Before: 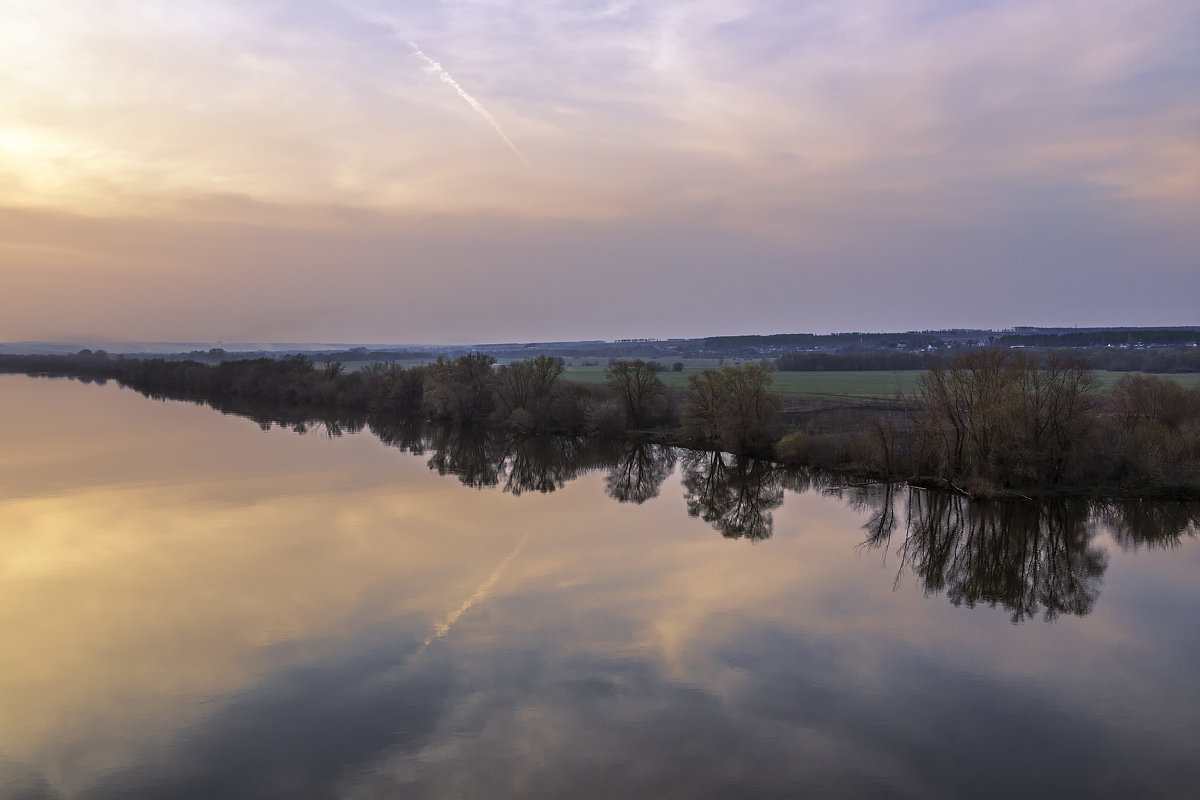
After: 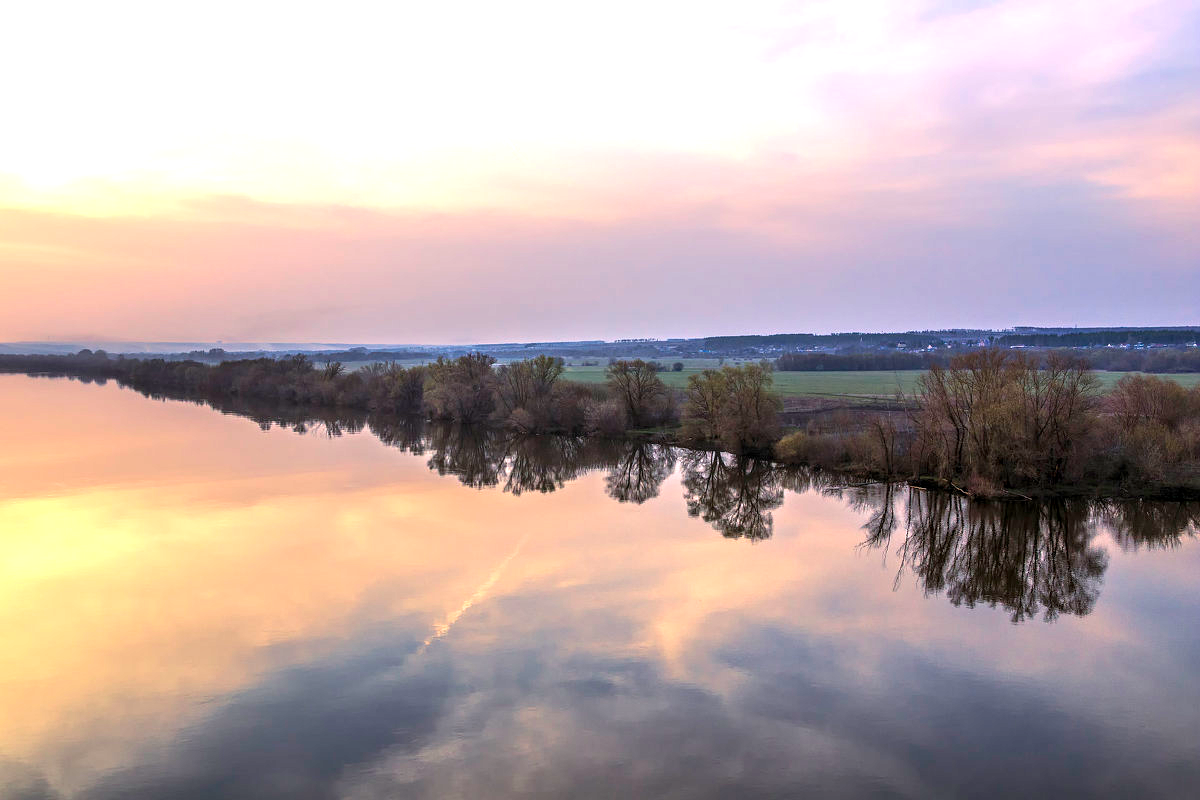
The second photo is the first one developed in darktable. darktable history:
local contrast: on, module defaults
color zones: curves: ch1 [(0.309, 0.524) (0.41, 0.329) (0.508, 0.509)]; ch2 [(0.25, 0.457) (0.75, 0.5)], mix -64.84%
exposure: black level correction 0, exposure 0.954 EV, compensate highlight preservation false
contrast brightness saturation: saturation 0.178
